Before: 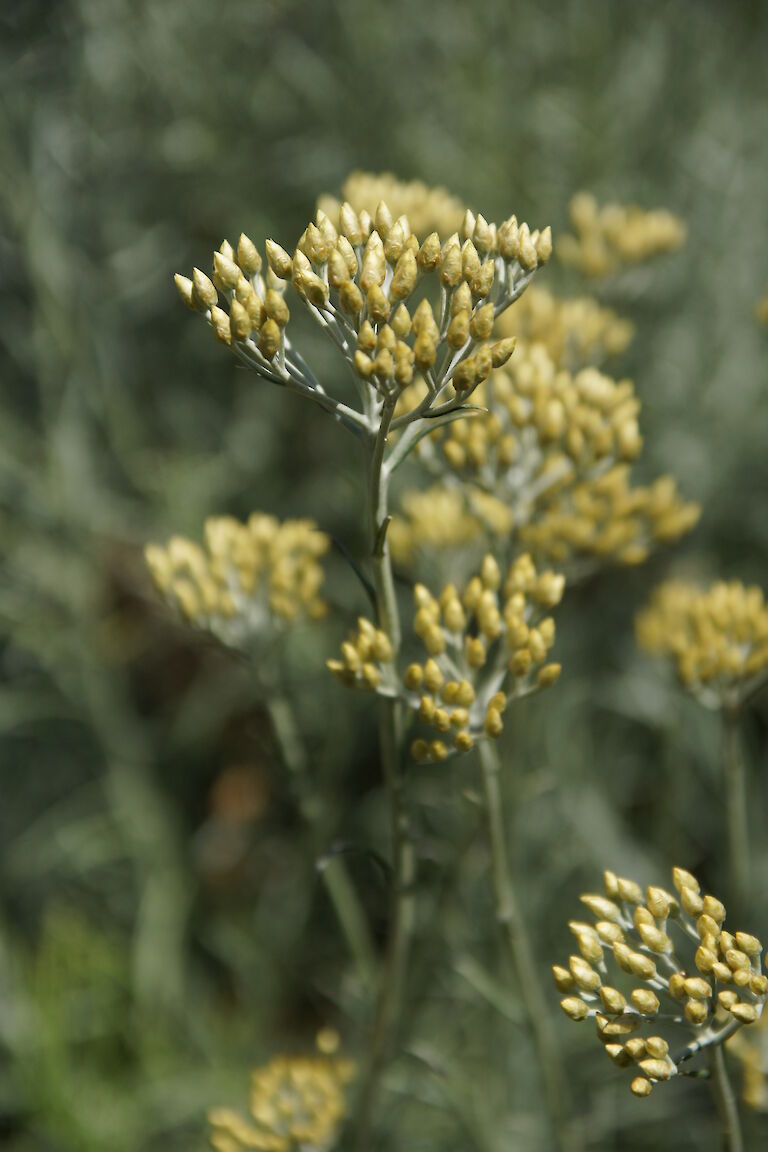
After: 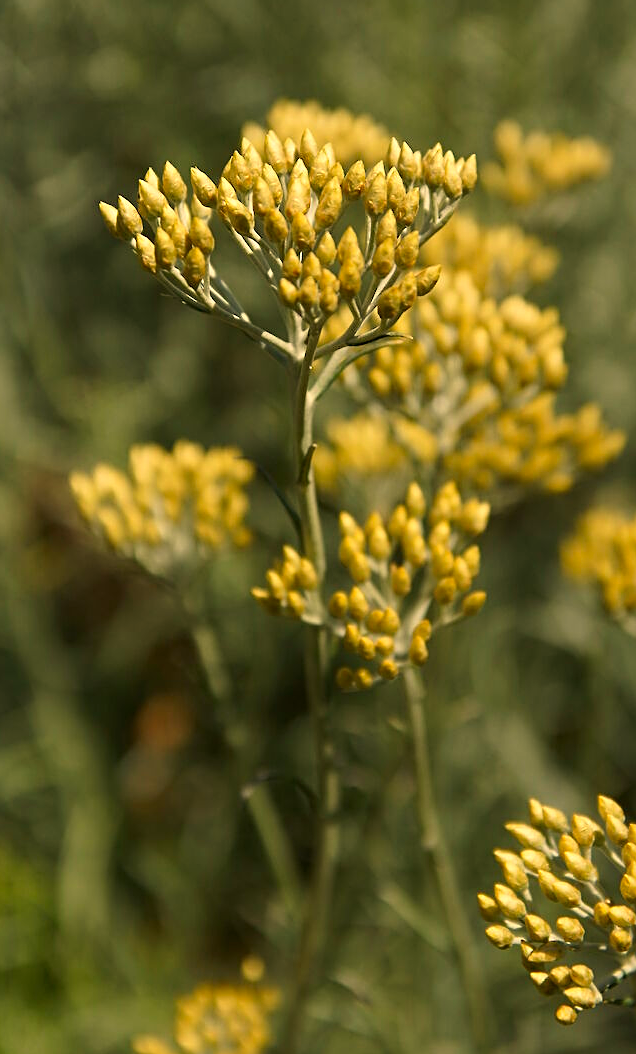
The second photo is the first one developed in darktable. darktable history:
contrast brightness saturation: contrast 0.09, saturation 0.28
crop: left 9.807%, top 6.259%, right 7.334%, bottom 2.177%
white balance: red 1.123, blue 0.83
sharpen: on, module defaults
